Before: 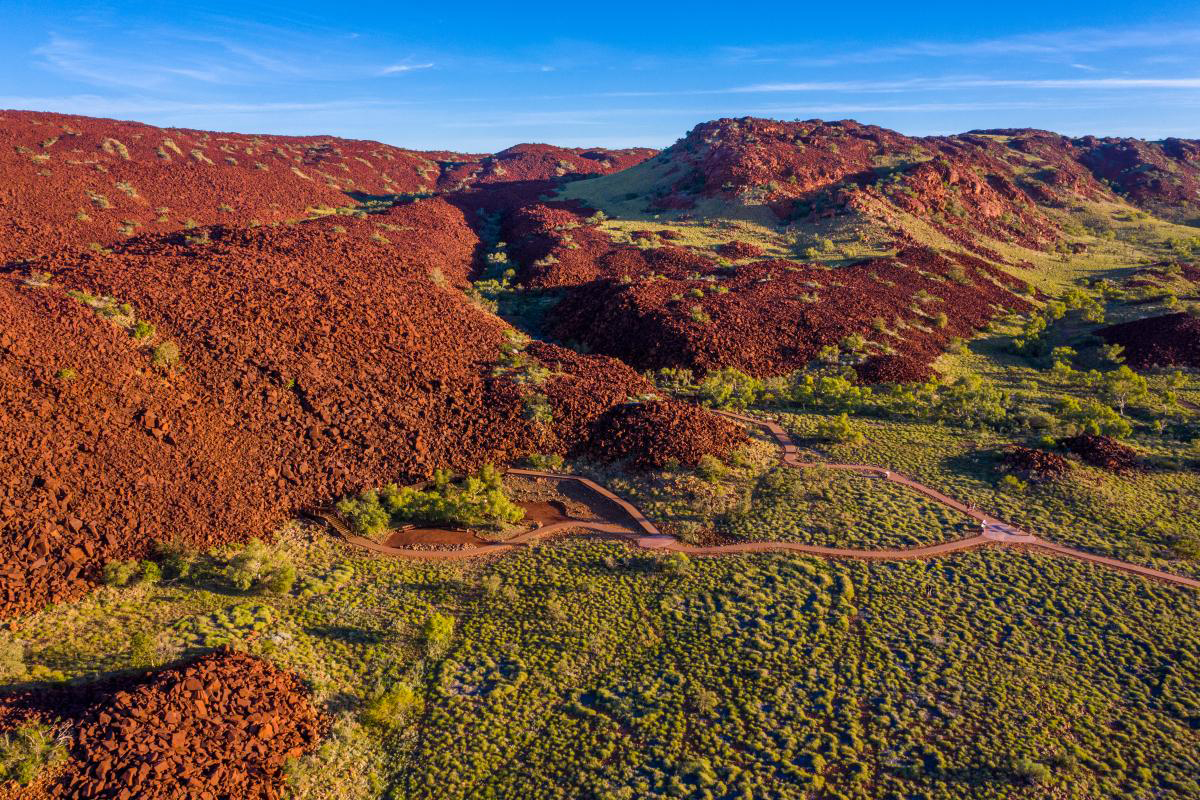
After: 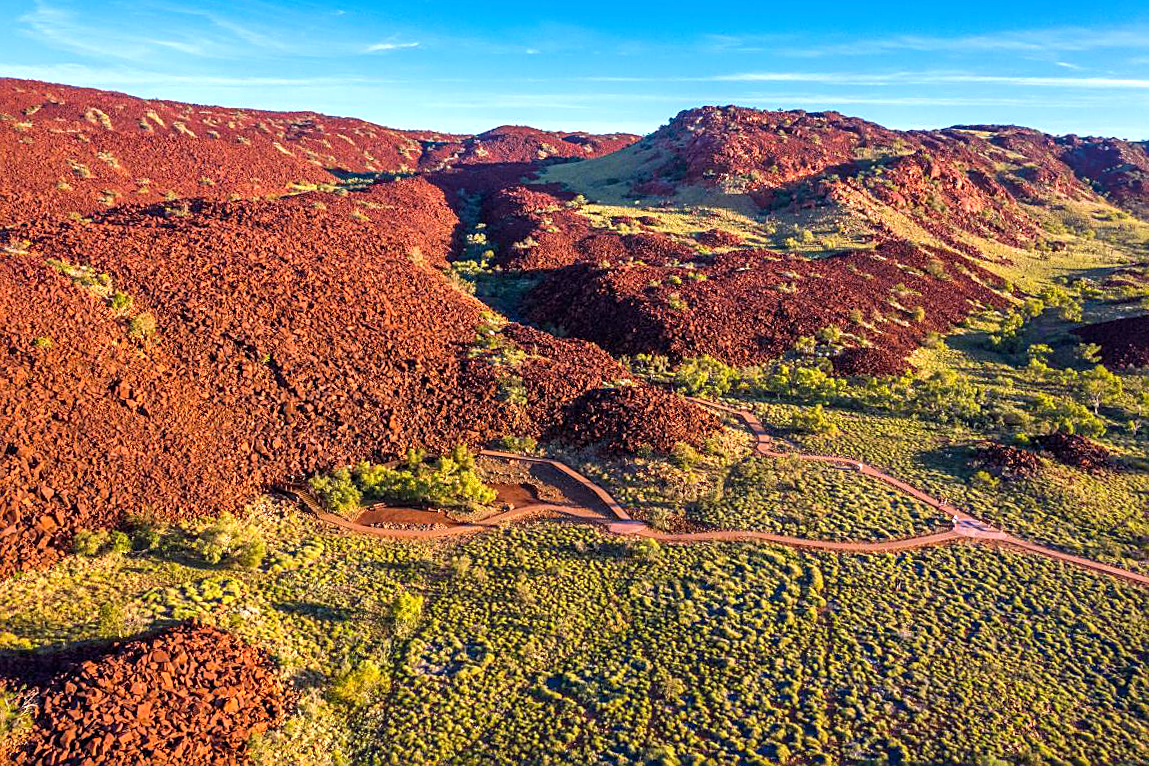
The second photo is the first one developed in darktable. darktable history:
crop and rotate: angle -1.69°
sharpen: on, module defaults
exposure: black level correction 0, exposure 0.7 EV, compensate exposure bias true, compensate highlight preservation false
